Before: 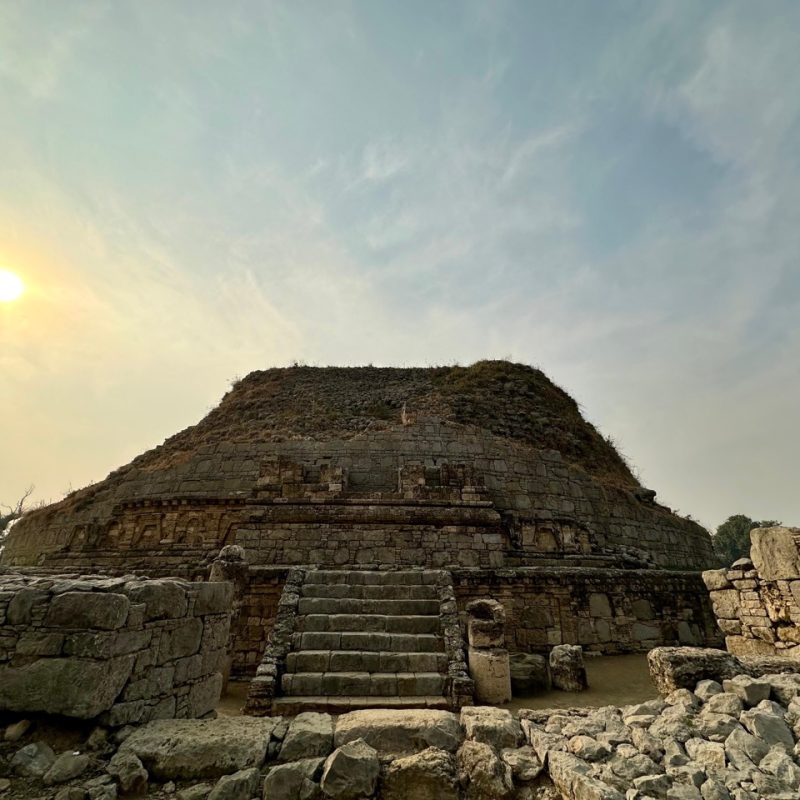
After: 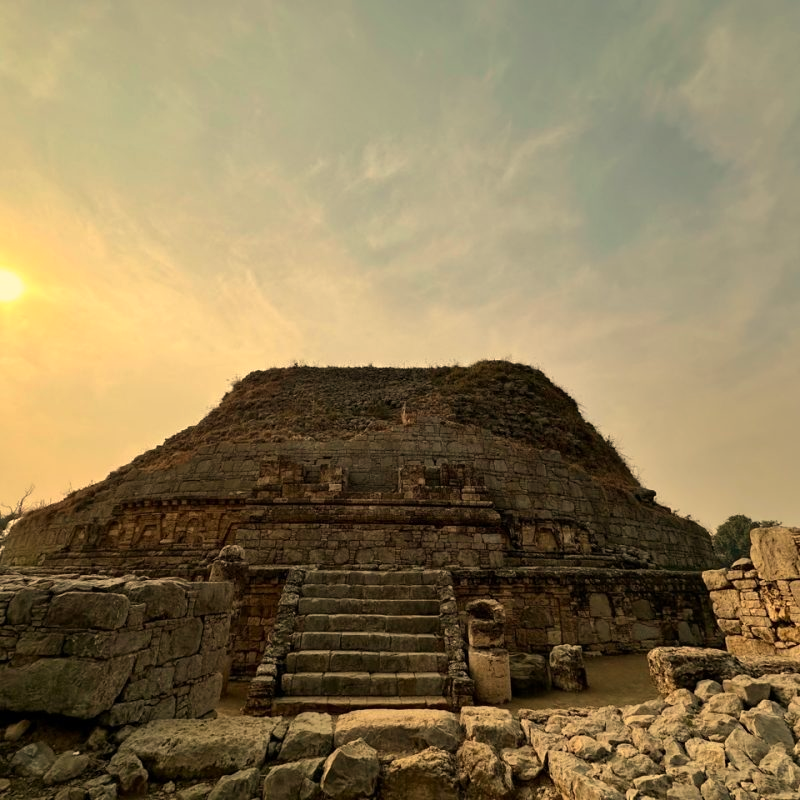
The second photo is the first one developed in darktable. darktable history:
white balance: red 1.138, green 0.996, blue 0.812
shadows and highlights: shadows -20, white point adjustment -2, highlights -35
